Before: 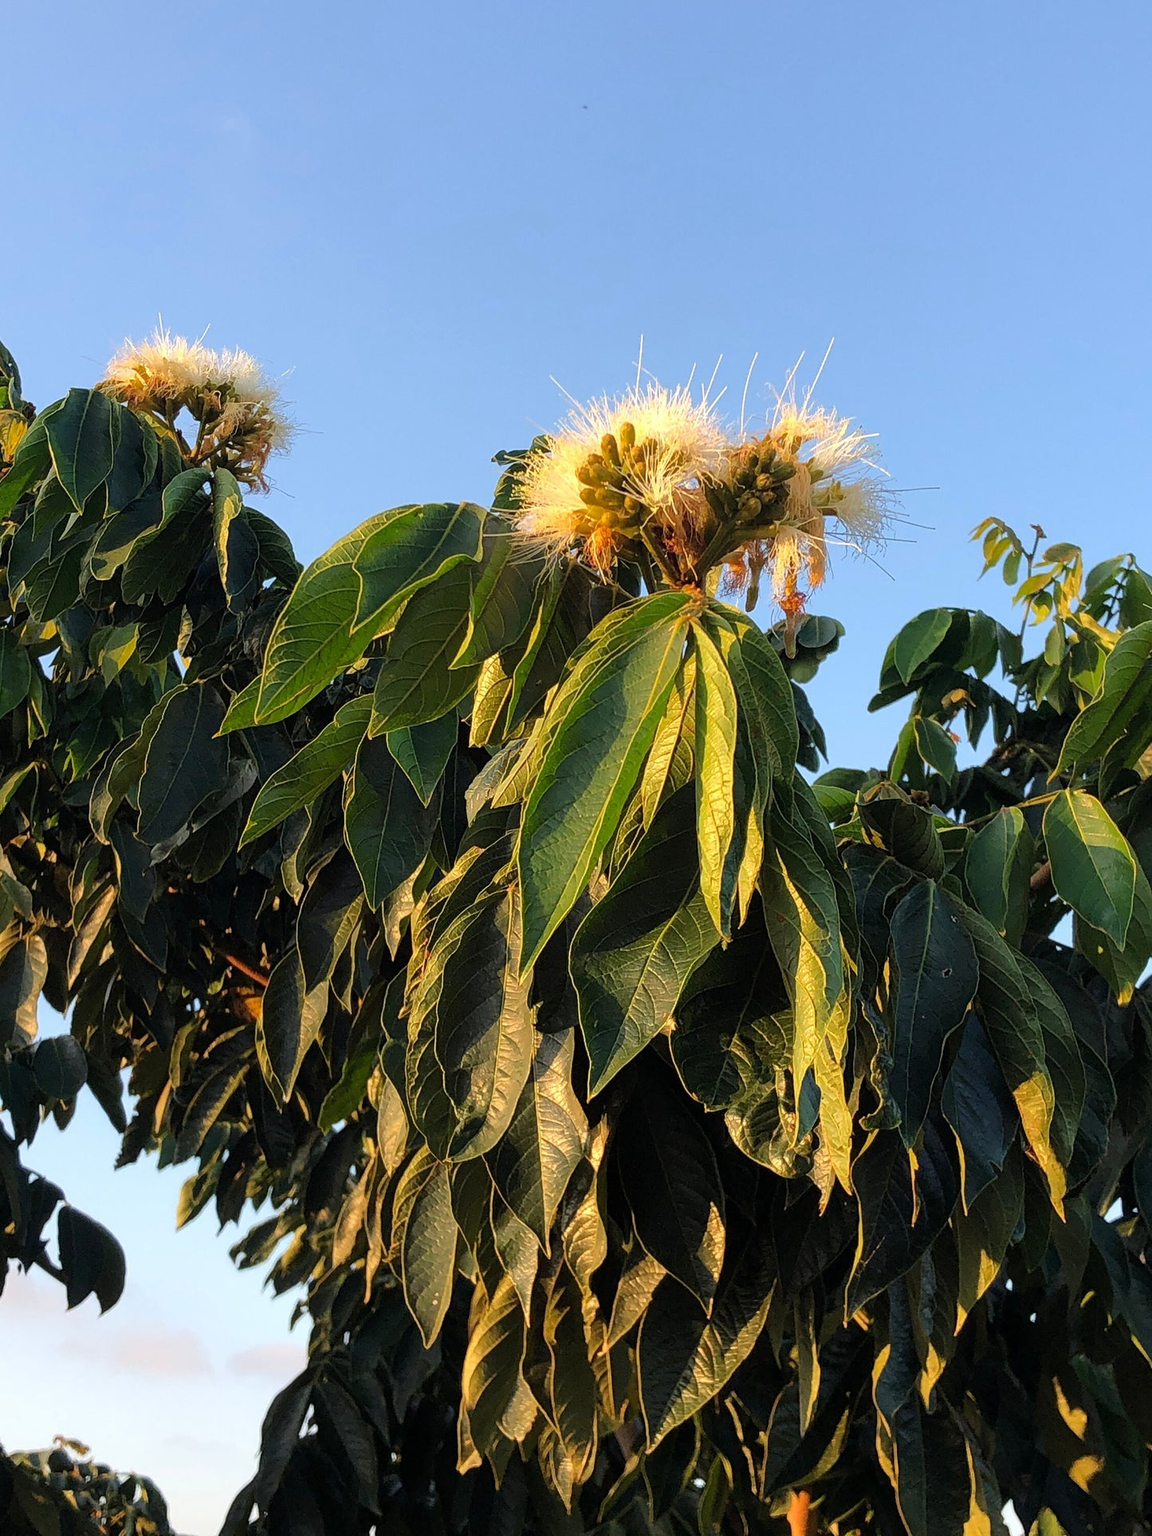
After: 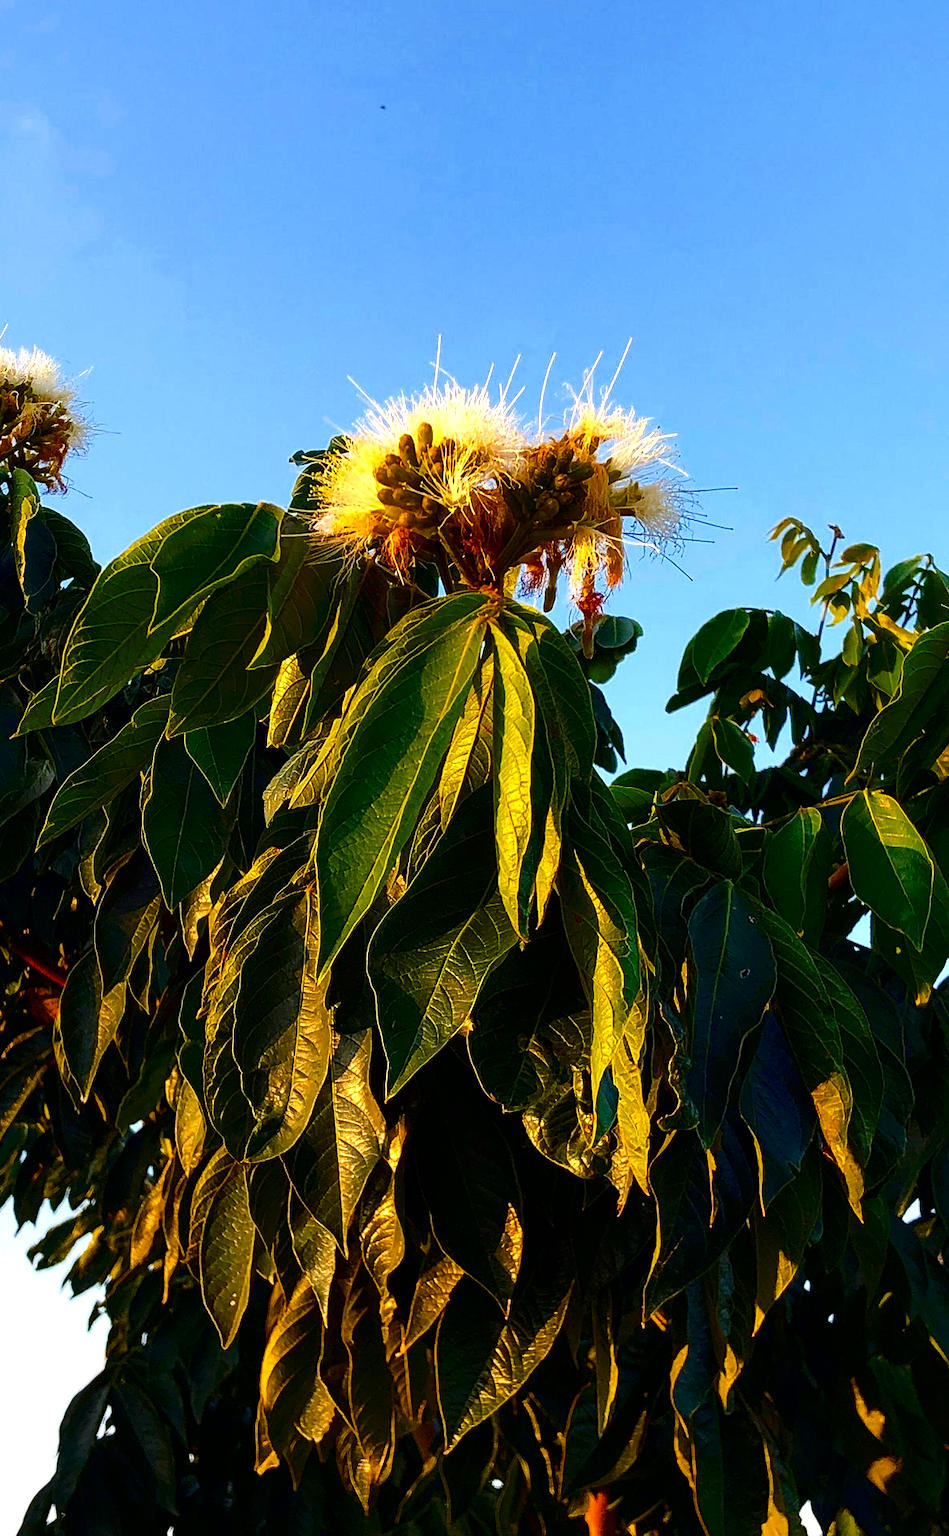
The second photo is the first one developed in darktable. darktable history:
crop: left 17.594%, bottom 0.029%
contrast brightness saturation: contrast 0.127, brightness -0.24, saturation 0.137
exposure: black level correction 0, exposure 0.5 EV, compensate highlight preservation false
color balance rgb: power › hue 72.14°, perceptual saturation grading › global saturation 40.723%, perceptual saturation grading › highlights -25.404%, perceptual saturation grading › mid-tones 35.25%, perceptual saturation grading › shadows 35.628%, global vibrance 1.504%, saturation formula JzAzBz (2021)
